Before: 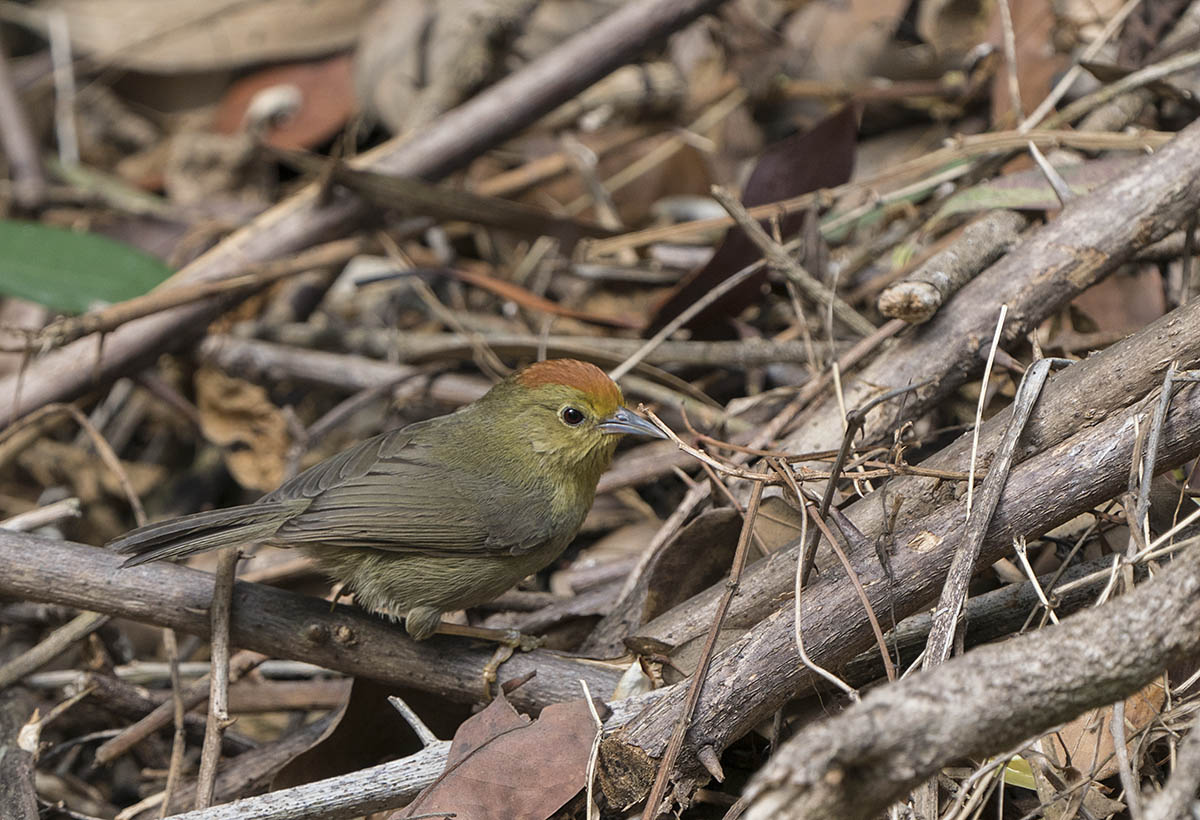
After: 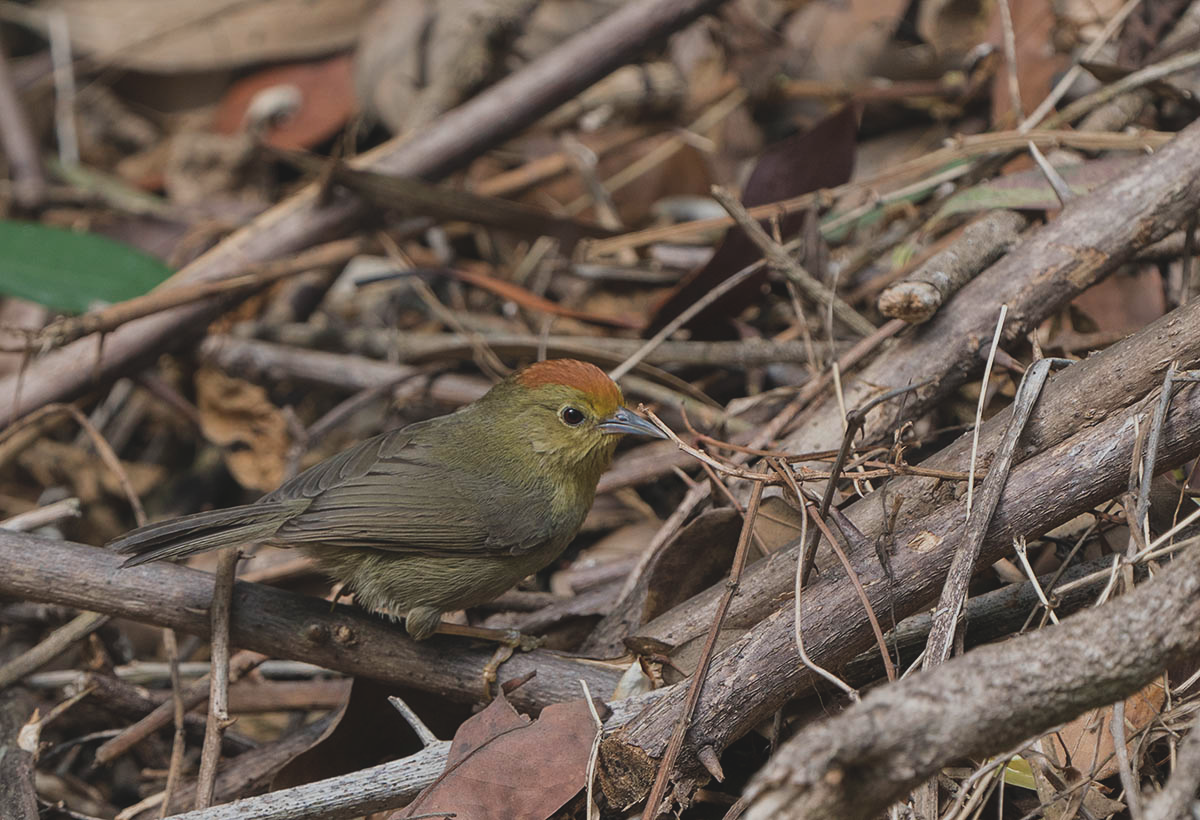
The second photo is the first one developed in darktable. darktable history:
exposure: black level correction -0.015, exposure -0.539 EV, compensate exposure bias true, compensate highlight preservation false
